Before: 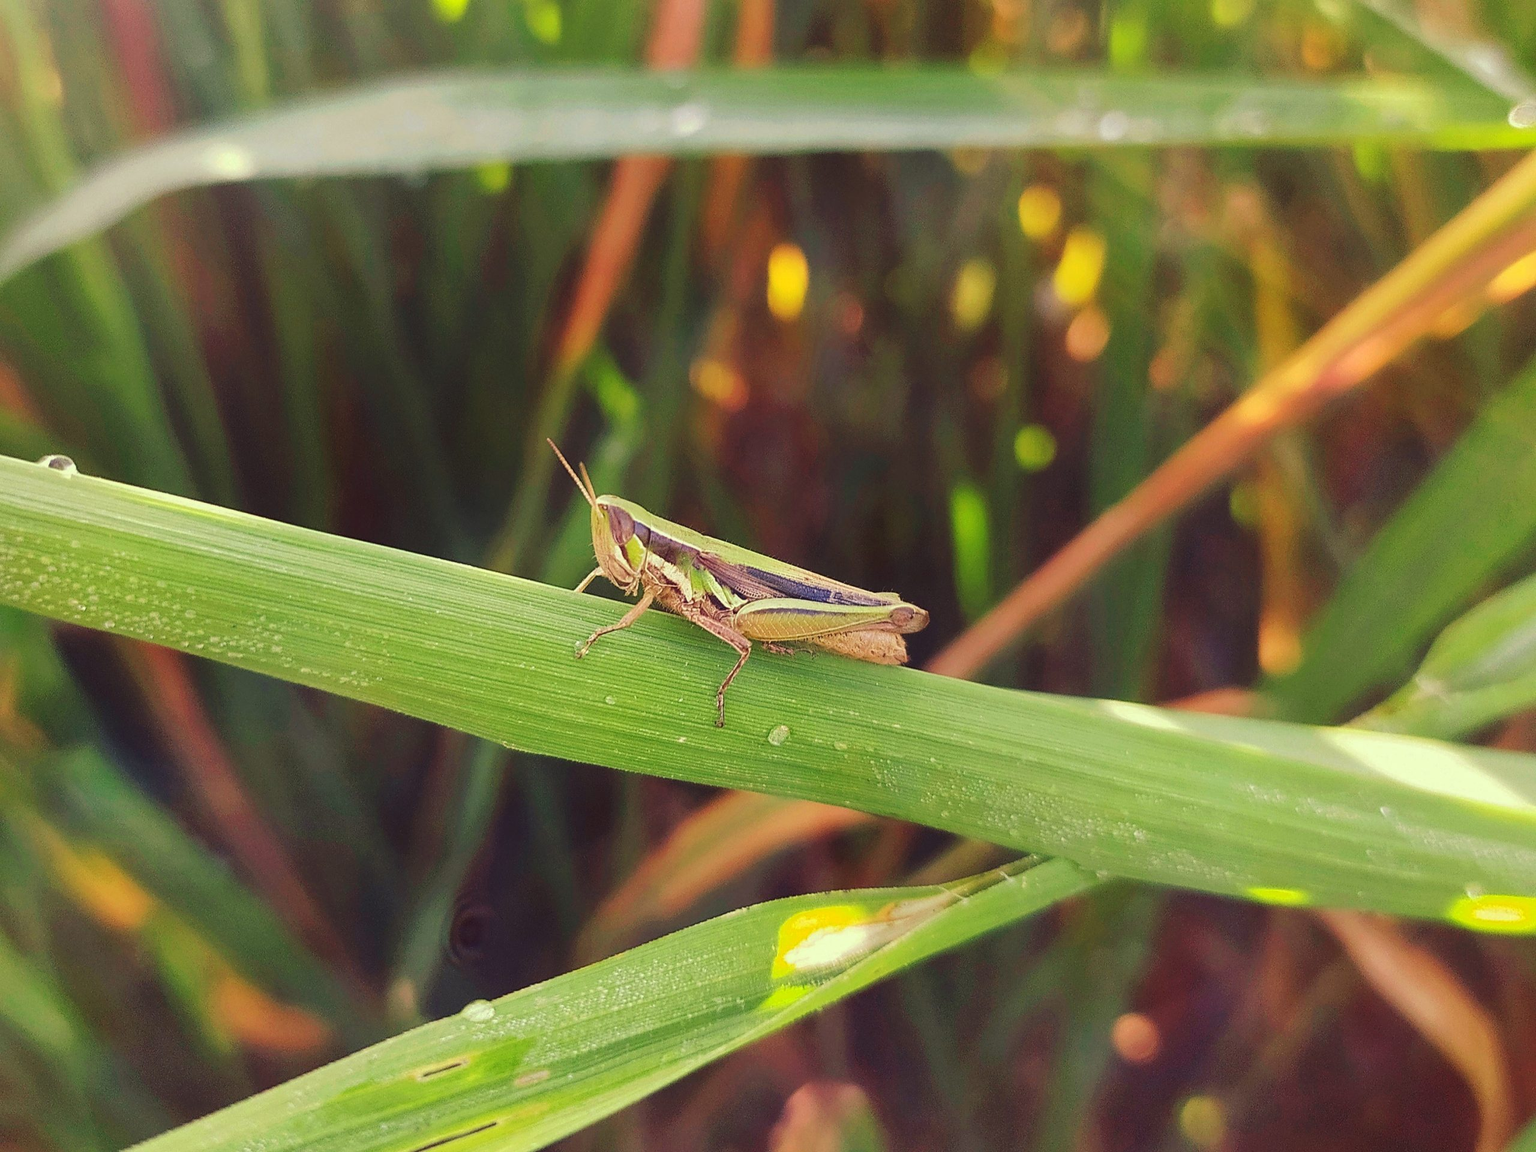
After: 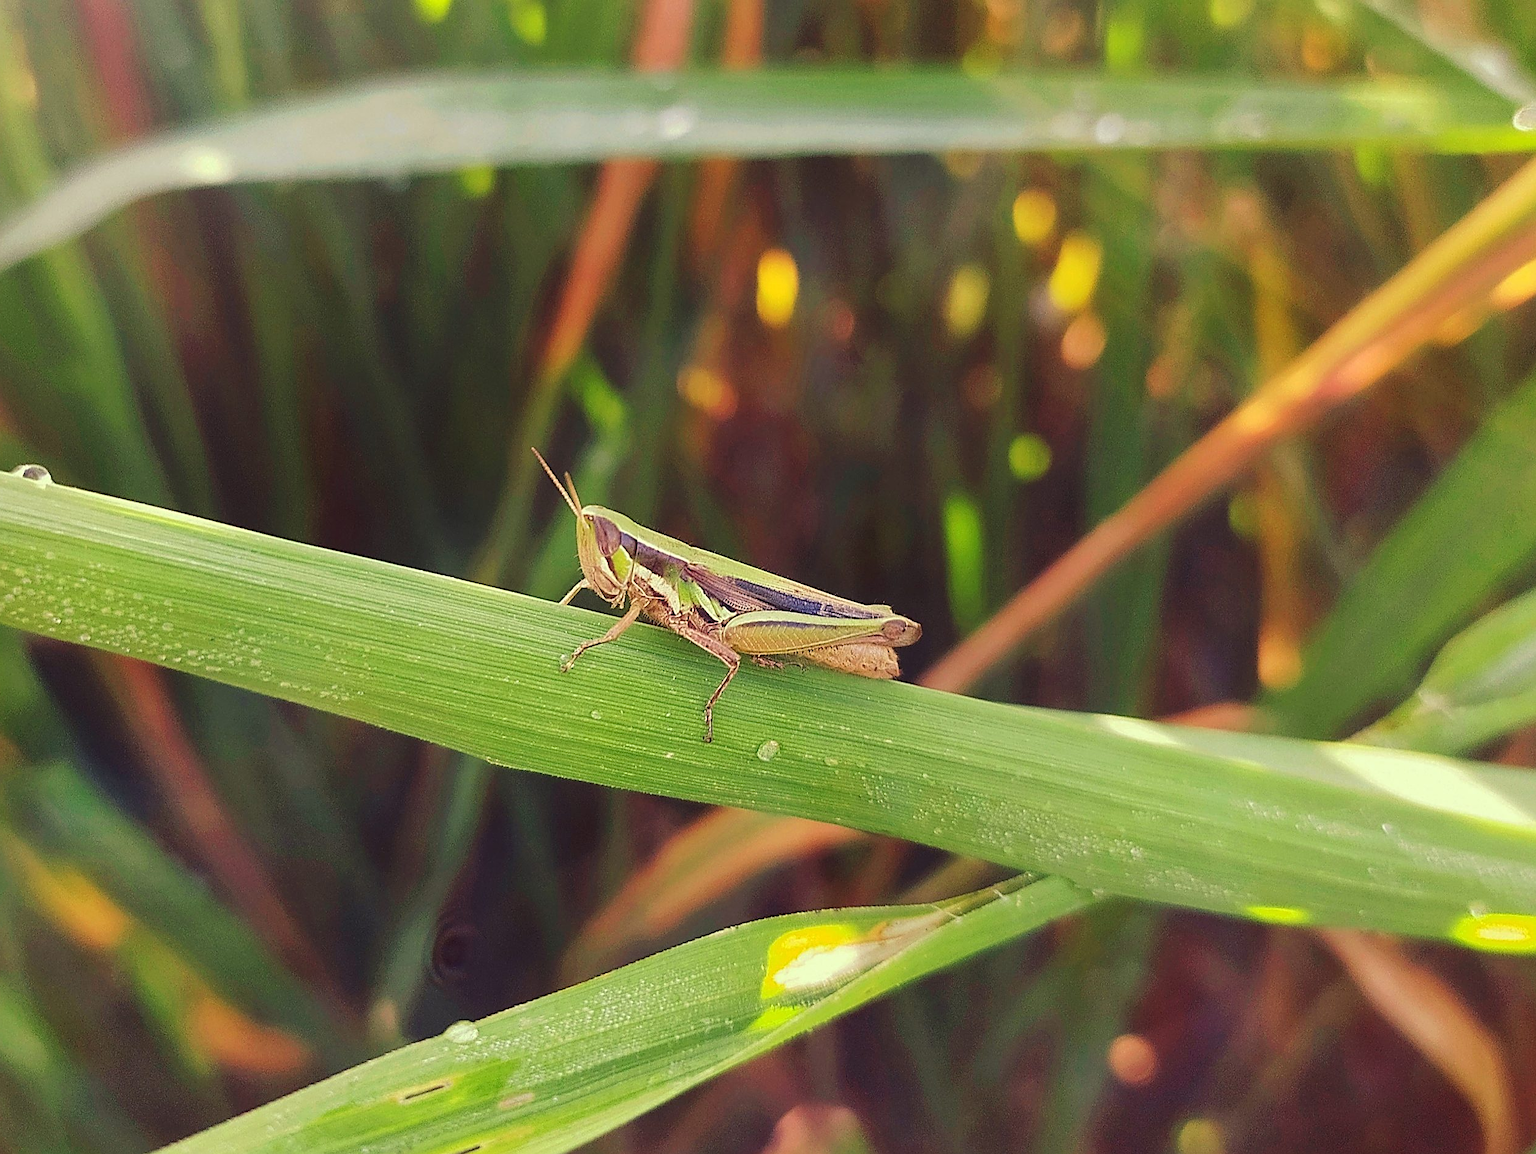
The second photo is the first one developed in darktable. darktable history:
crop: left 1.735%, right 0.27%, bottom 1.776%
sharpen: on, module defaults
